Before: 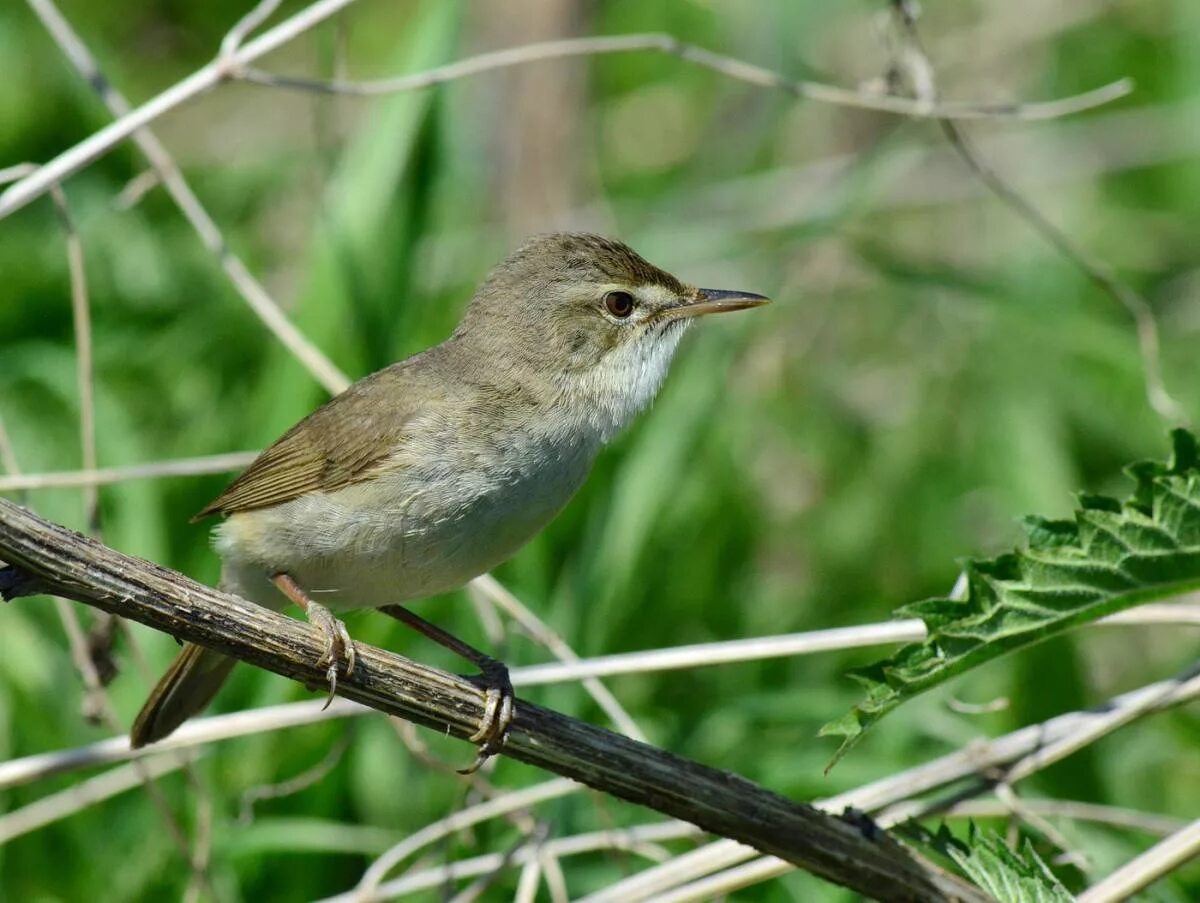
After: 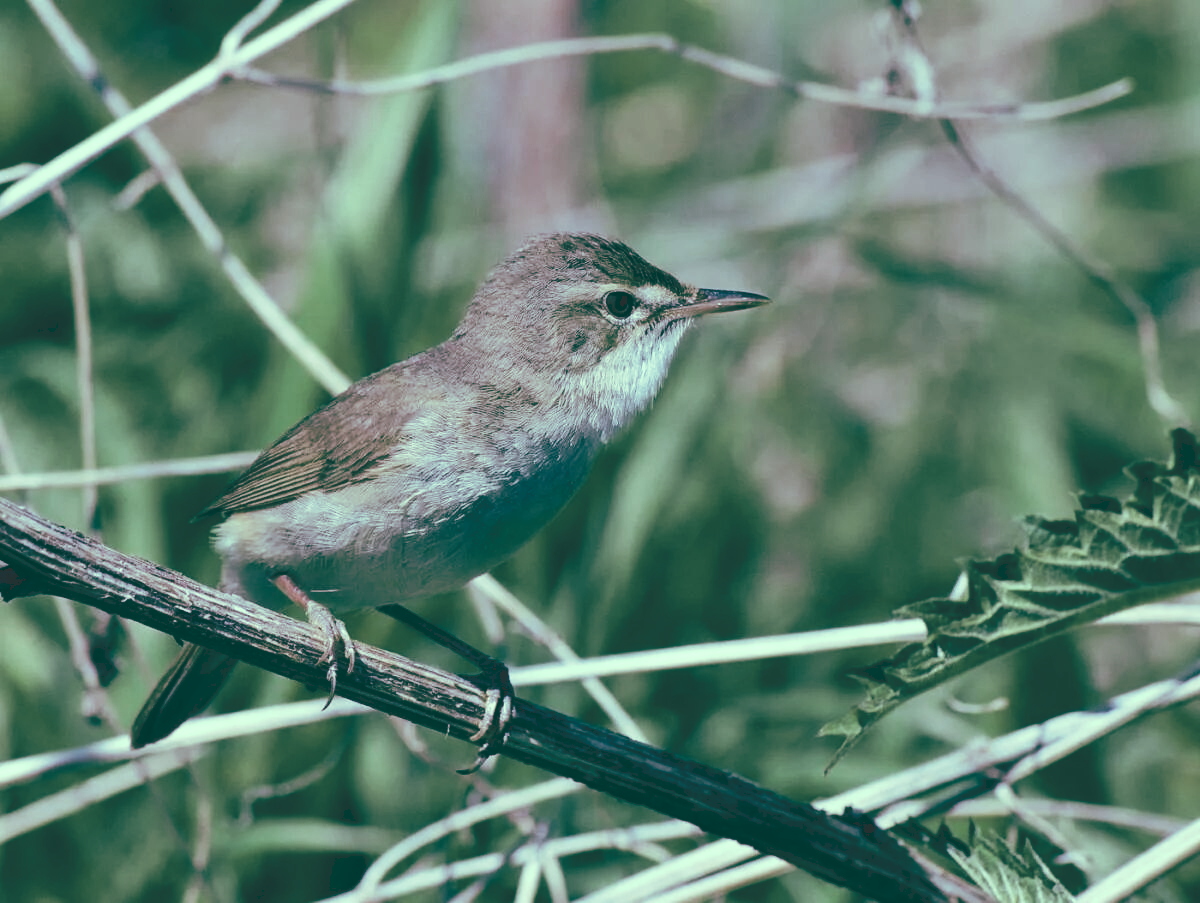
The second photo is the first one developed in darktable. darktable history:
tone curve: curves: ch0 [(0, 0) (0.003, 0.169) (0.011, 0.173) (0.025, 0.177) (0.044, 0.184) (0.069, 0.191) (0.1, 0.199) (0.136, 0.206) (0.177, 0.221) (0.224, 0.248) (0.277, 0.284) (0.335, 0.344) (0.399, 0.413) (0.468, 0.497) (0.543, 0.594) (0.623, 0.691) (0.709, 0.779) (0.801, 0.868) (0.898, 0.931) (1, 1)], preserve colors none
color look up table: target L [91.06, 97.59, 87.8, 86.09, 57.6, 60.14, 52.39, 53.56, 46.57, 39.9, 36.13, 17.63, 201.26, 65.5, 68.62, 64.28, 64.99, 56.59, 44.01, 42.68, 43.39, 39.91, 30.91, 20.22, 13.85, 3.494, 96.88, 79.79, 83.62, 75.74, 78.68, 60.63, 61.86, 52.32, 52.34, 46.41, 48.15, 46.43, 45.75, 30.58, 33.5, 15.86, 15.54, 6.835, 95.96, 78.48, 78.16, 55.32, 27.1], target a [-28.22, -36.57, -14.87, -36.68, -15.23, -17.59, -30.68, 0.729, -3.139, -17.35, -20.83, -52.37, 0, -1.569, -3.717, 20.51, 11.18, 33.04, 47.89, 44.85, 9.394, 17.73, -3.12, 3.989, -42.52, -10.4, -29.46, 1.137, 2.161, -4.27, 12.41, 1.643, 34.44, -2.866, 37.01, 25.22, 10.9, -6.786, 14.19, 17.62, 16.75, -45.76, -40.59, -19.63, -52.36, -24.24, -31.71, -25.17, -24.35], target b [34.55, 16.71, 16.81, 13.35, 29.44, 12.85, 23.2, 21.64, -4.035, 2.171, 9.24, -0.976, -0.001, 34.68, -3.117, 20.49, 9.955, 6.968, 5.515, 20.08, 5.706, 16.35, -6.419, -4.686, -0.551, -1.606, 14.31, -3.093, -5.701, -19.07, -14.81, -14.13, -13.11, -26.09, -29.83, -11.1, -34.07, -39.5, -57.5, -17.84, -40.33, -13.12, -24.96, -16.5, 11.4, -4.948, -13.85, -8.385, -14.33], num patches 49
